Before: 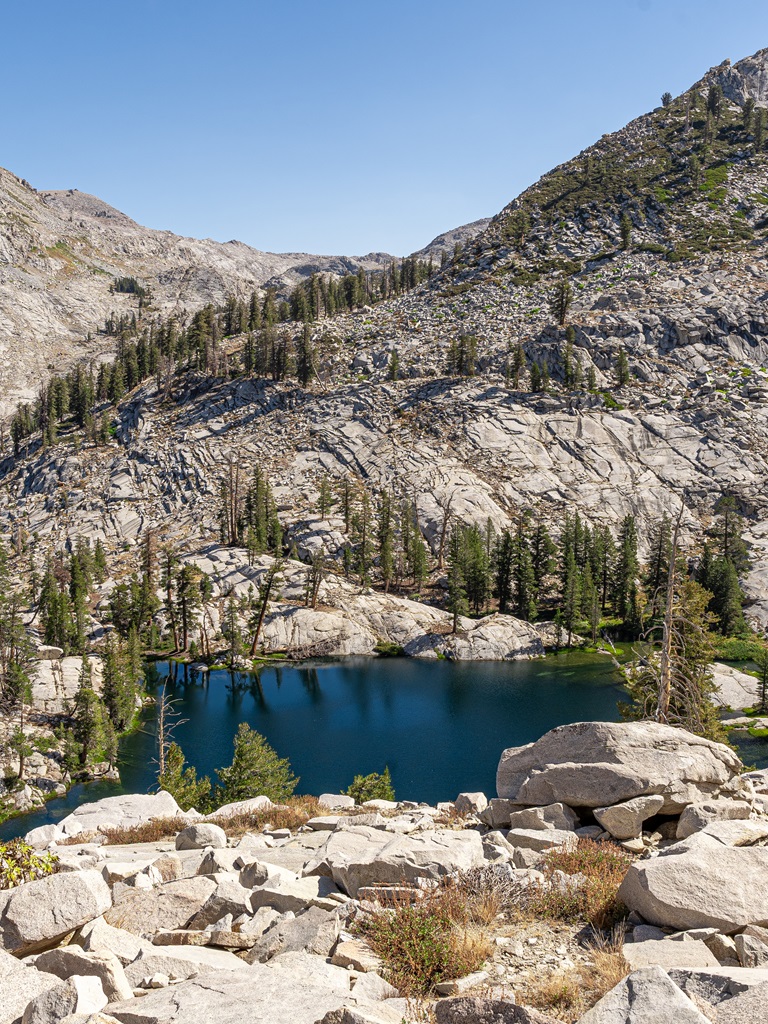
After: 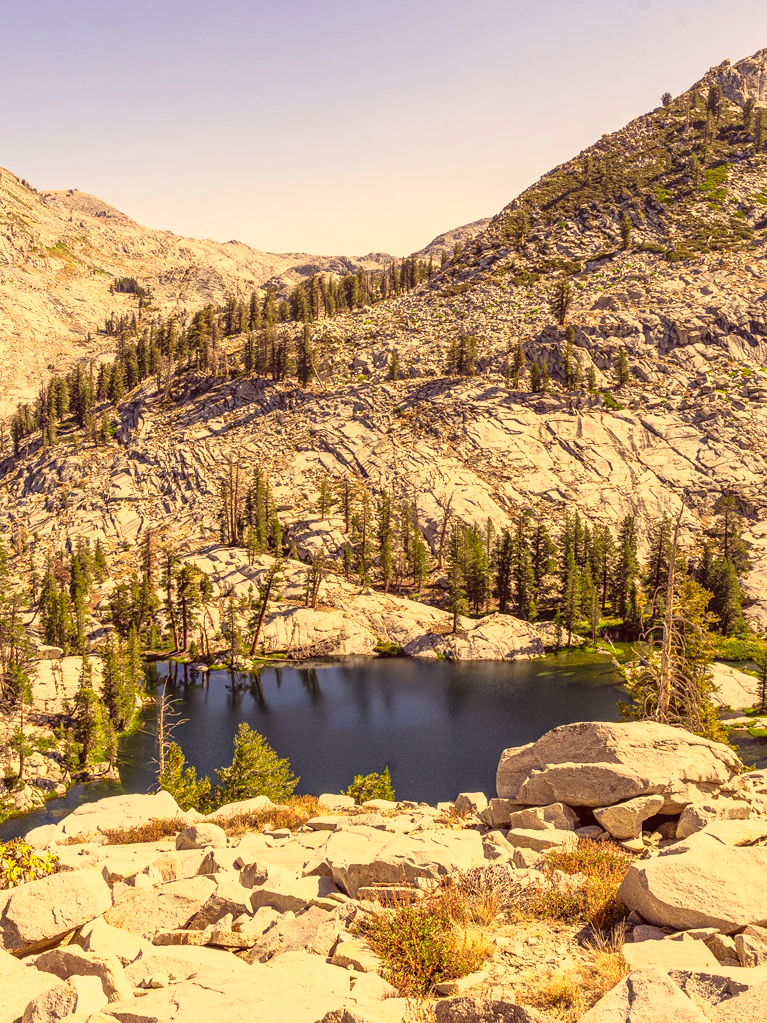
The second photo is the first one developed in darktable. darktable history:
color correction: highlights a* 10.12, highlights b* 39.04, shadows a* 14.62, shadows b* 3.37
crop and rotate: left 0.126%
local contrast: detail 110%
base curve: curves: ch0 [(0, 0) (0.557, 0.834) (1, 1)]
